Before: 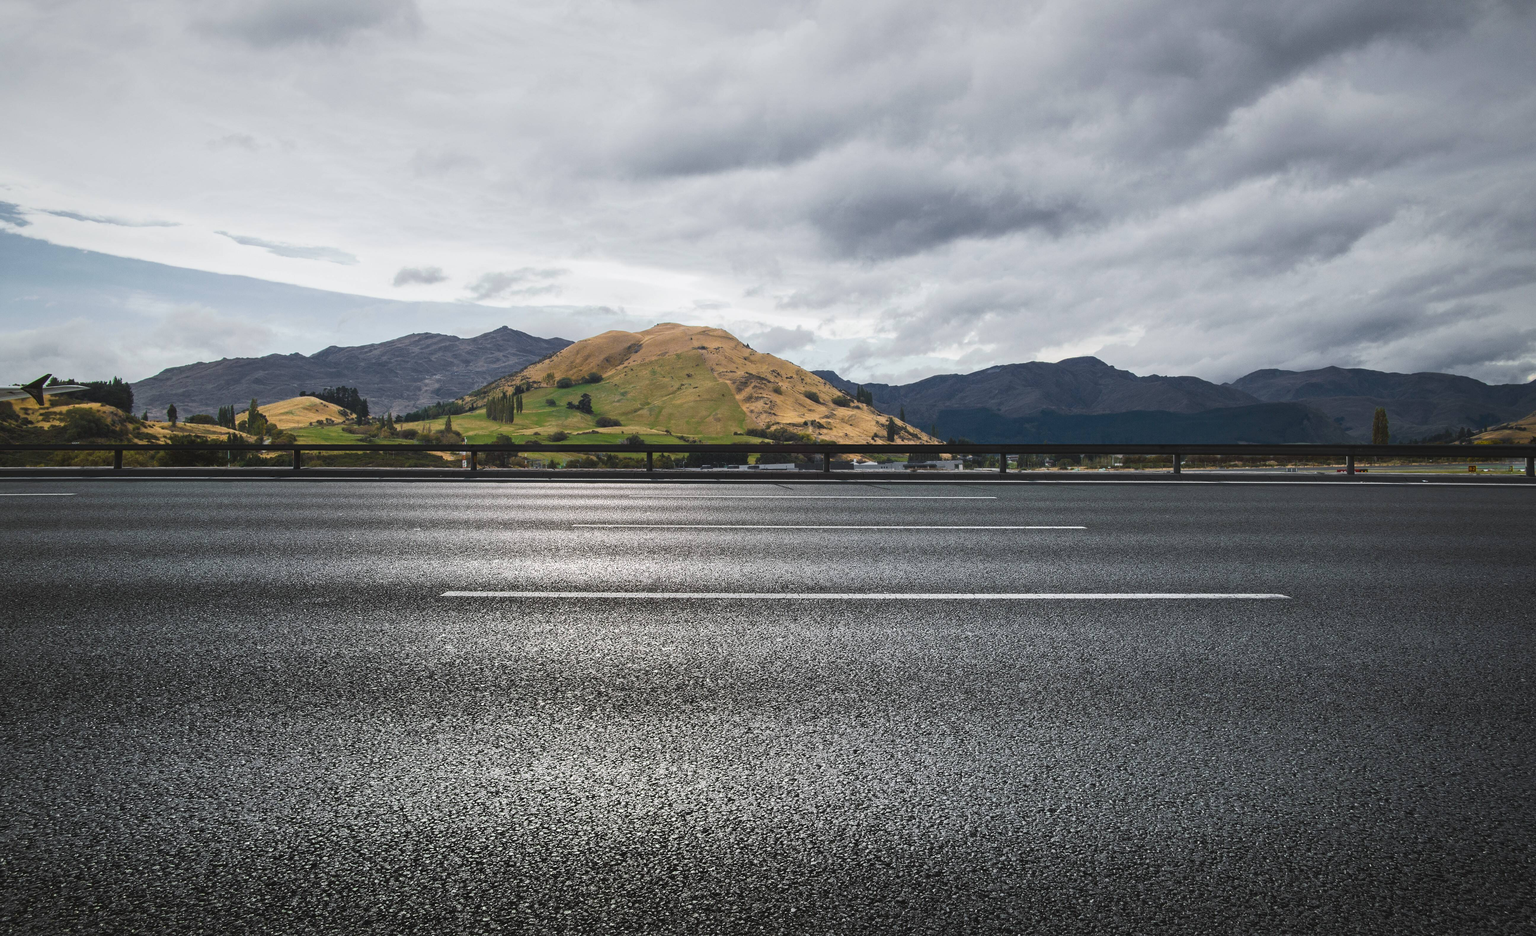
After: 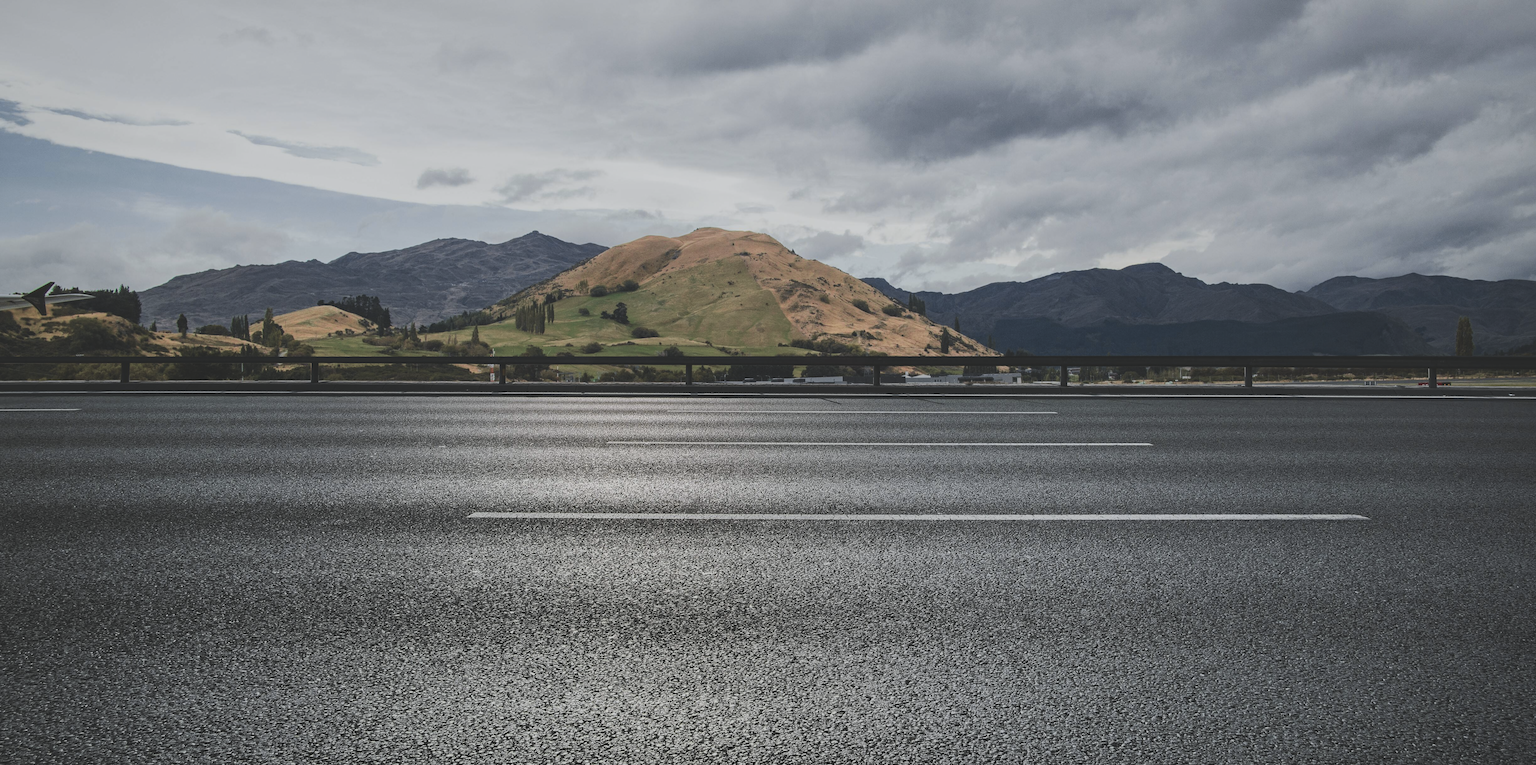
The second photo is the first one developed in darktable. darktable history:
tone curve: curves: ch0 [(0, 0.009) (0.105, 0.069) (0.195, 0.154) (0.289, 0.278) (0.384, 0.391) (0.513, 0.53) (0.66, 0.667) (0.895, 0.863) (1, 0.919)]; ch1 [(0, 0) (0.161, 0.092) (0.35, 0.33) (0.403, 0.395) (0.456, 0.469) (0.502, 0.499) (0.519, 0.514) (0.576, 0.587) (0.642, 0.645) (0.701, 0.742) (1, 0.942)]; ch2 [(0, 0) (0.371, 0.362) (0.437, 0.437) (0.501, 0.5) (0.53, 0.528) (0.569, 0.551) (0.619, 0.58) (0.883, 0.752) (1, 0.929)], color space Lab, independent channels, preserve colors none
crop and rotate: angle 0.03°, top 11.643%, right 5.651%, bottom 11.189%
exposure: black level correction -0.036, exposure -0.497 EV, compensate highlight preservation false
haze removal: on, module defaults
